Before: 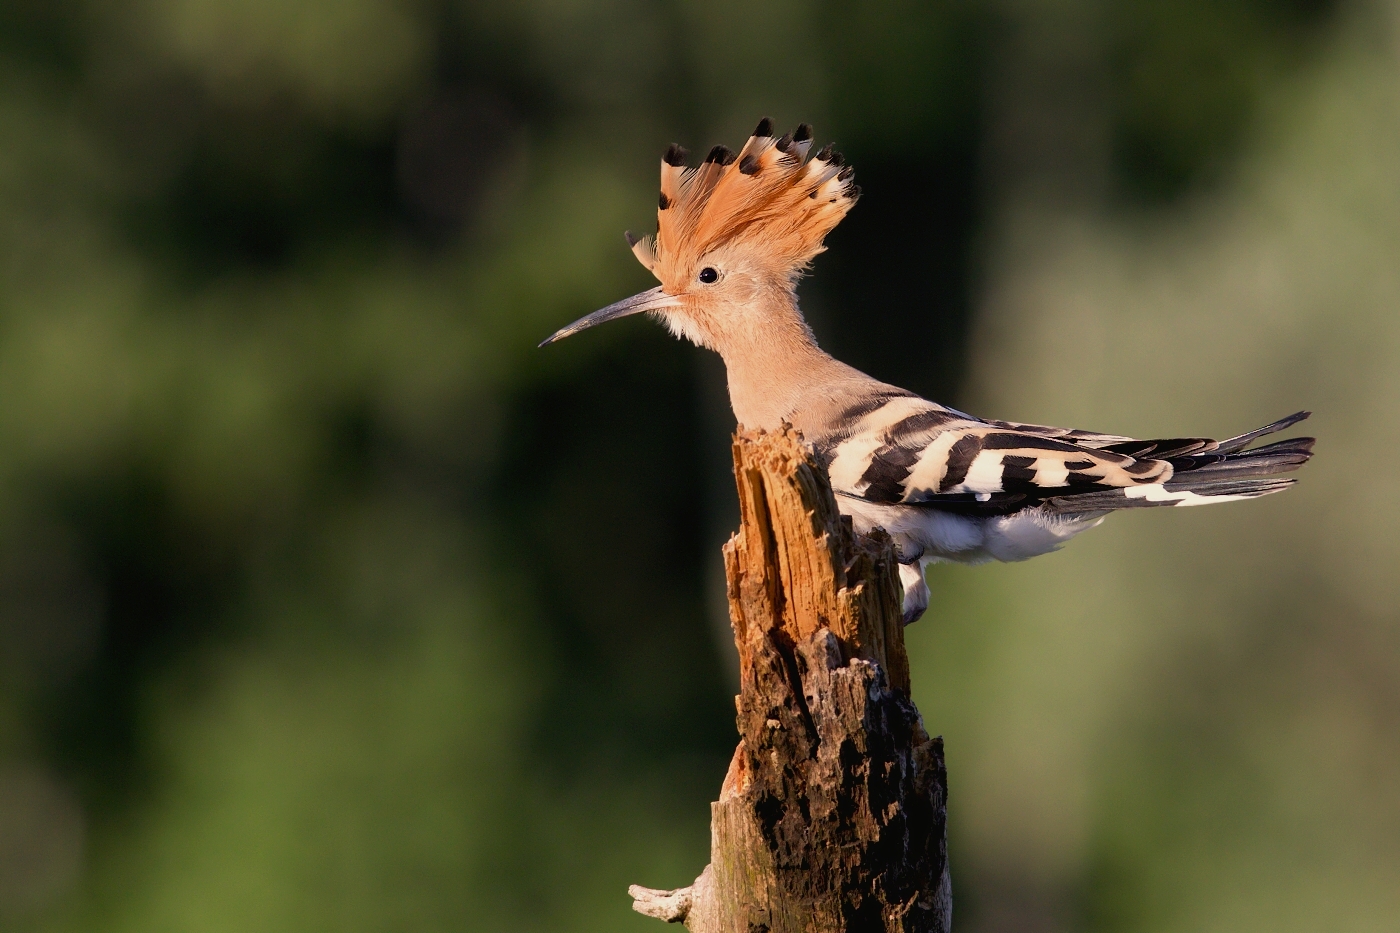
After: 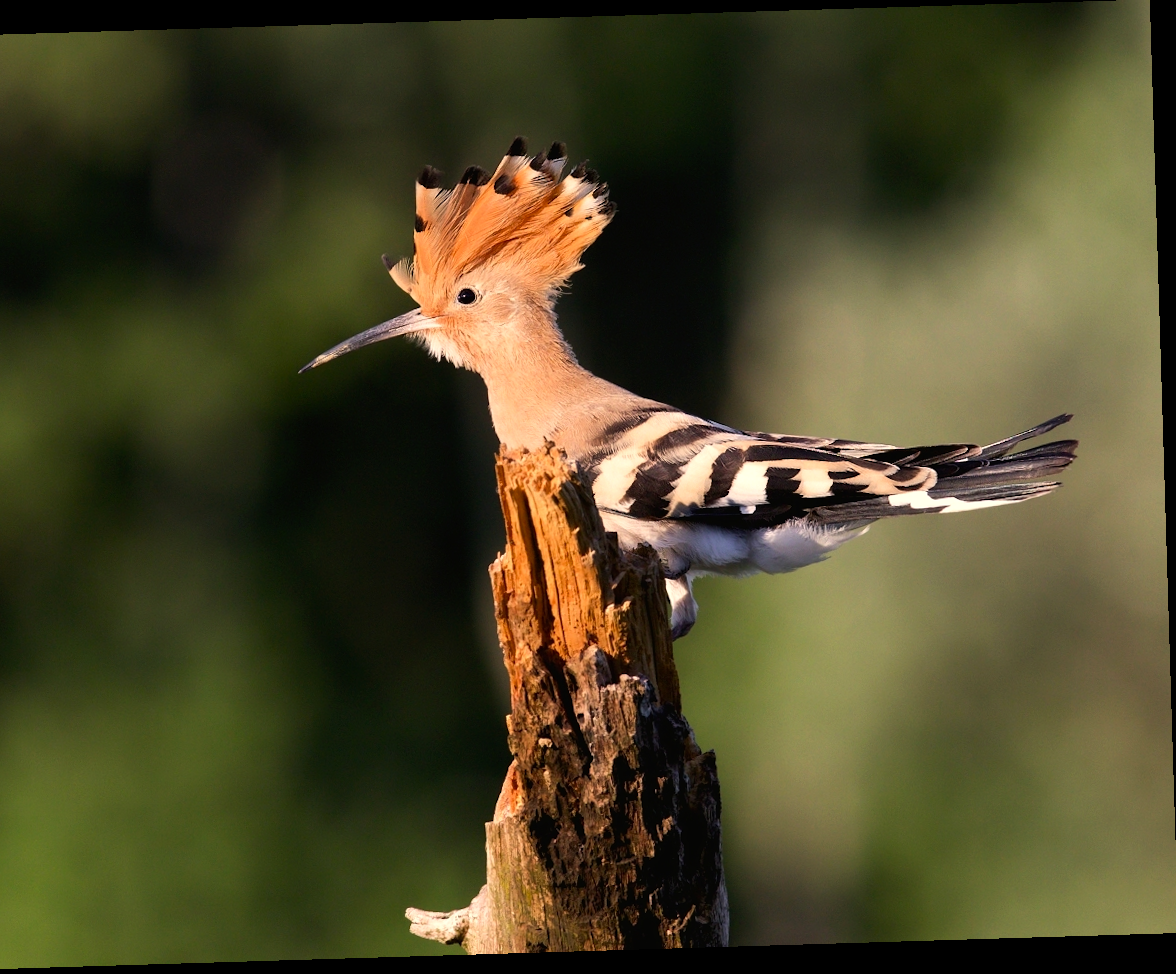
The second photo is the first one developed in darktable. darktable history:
crop: left 17.582%, bottom 0.031%
rotate and perspective: rotation -1.75°, automatic cropping off
contrast brightness saturation: saturation 0.13
tone equalizer: -8 EV -0.417 EV, -7 EV -0.389 EV, -6 EV -0.333 EV, -5 EV -0.222 EV, -3 EV 0.222 EV, -2 EV 0.333 EV, -1 EV 0.389 EV, +0 EV 0.417 EV, edges refinement/feathering 500, mask exposure compensation -1.57 EV, preserve details no
